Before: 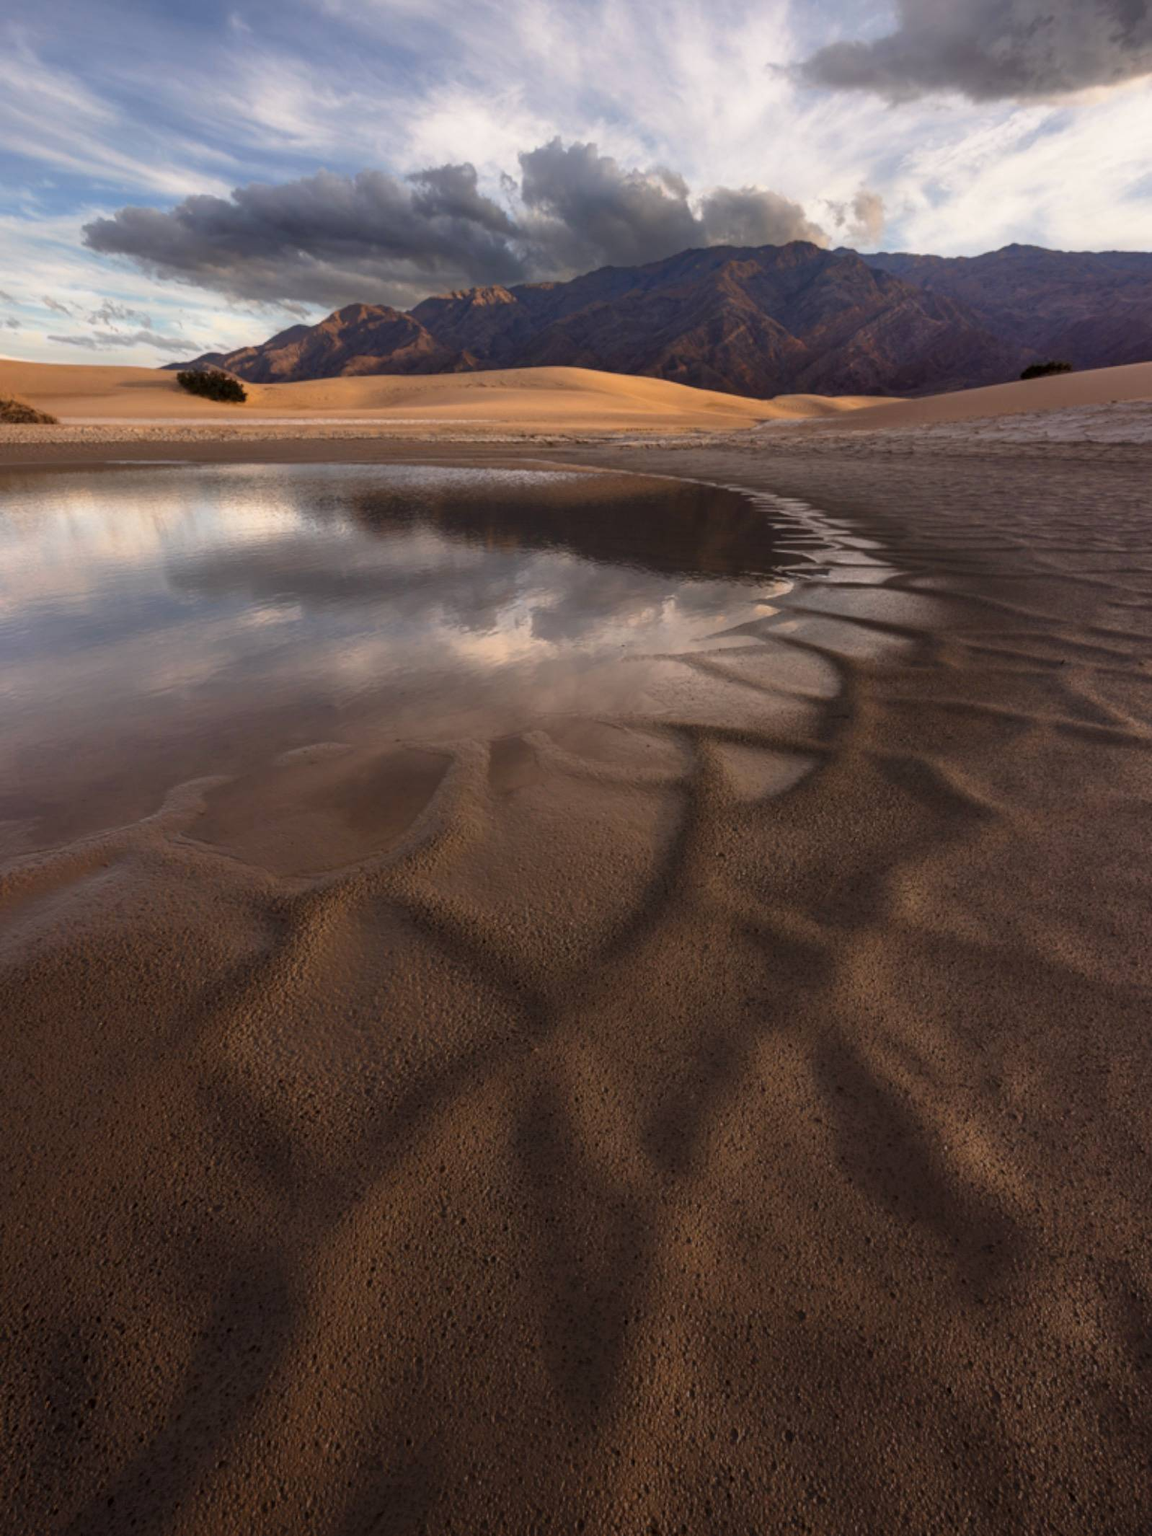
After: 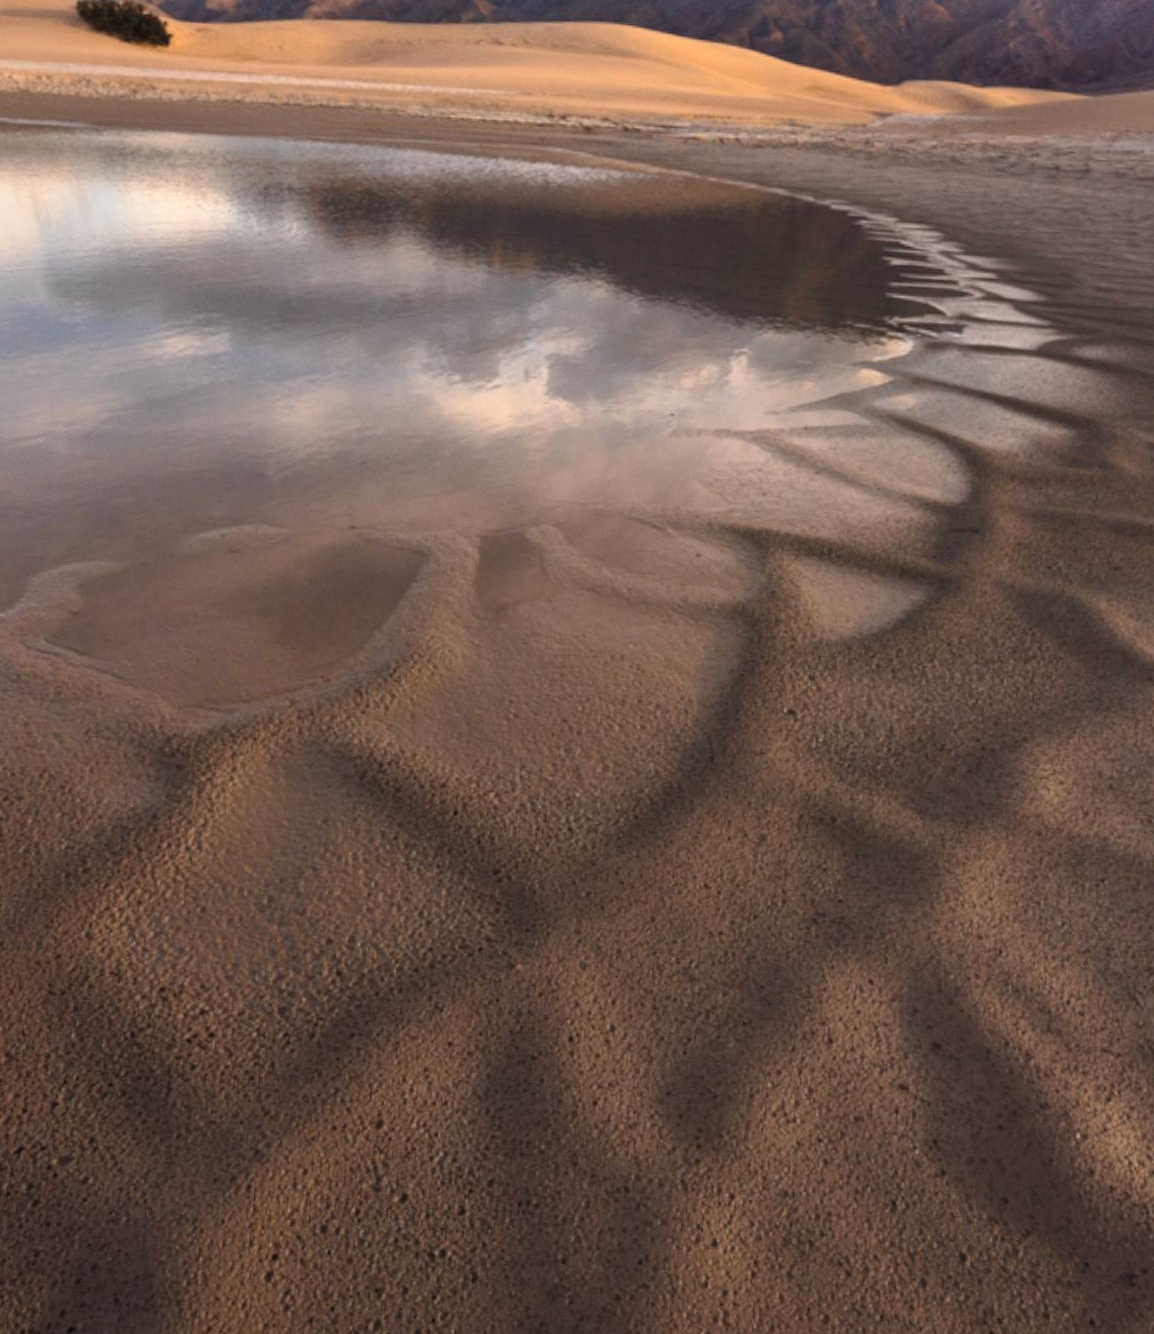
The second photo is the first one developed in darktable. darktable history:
contrast brightness saturation: contrast 0.14, brightness 0.21
grain: coarseness 14.57 ISO, strength 8.8%
white balance: red 1, blue 1
crop and rotate: angle -3.37°, left 9.79%, top 20.73%, right 12.42%, bottom 11.82%
